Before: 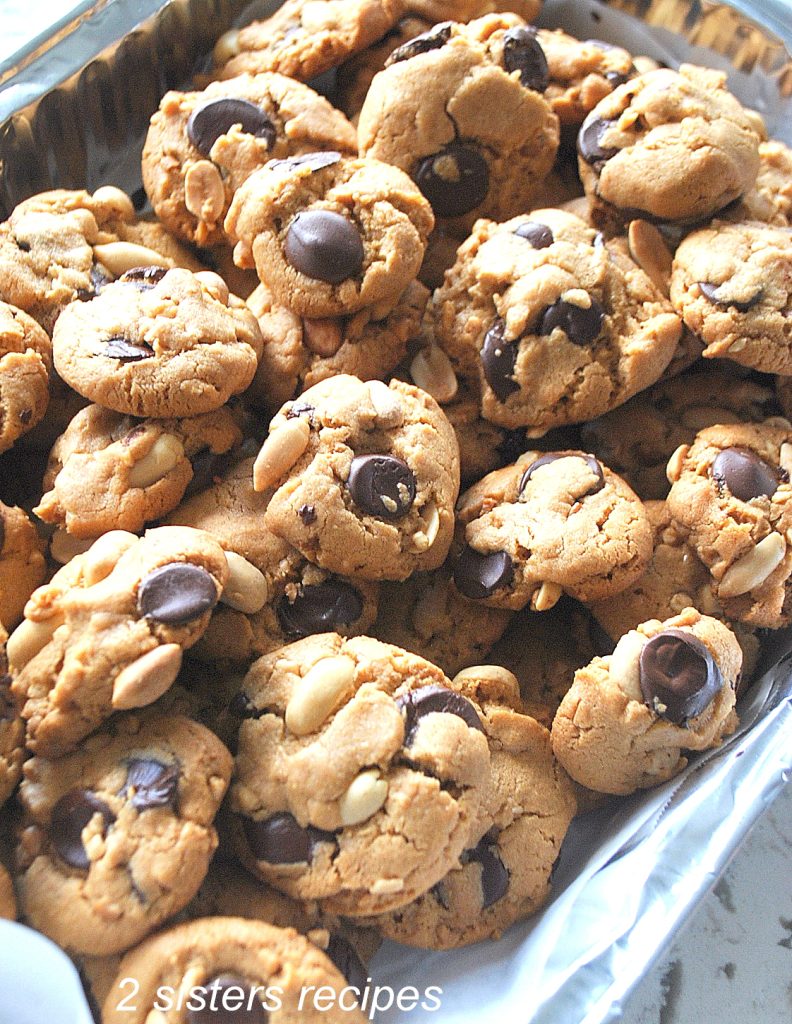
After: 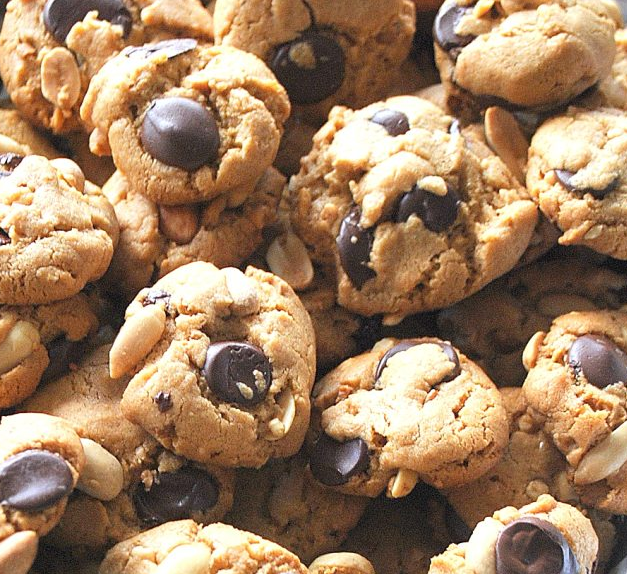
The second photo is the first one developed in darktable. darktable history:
crop: left 18.277%, top 11.112%, right 2.436%, bottom 32.763%
color balance rgb: linear chroma grading › global chroma 2.002%, linear chroma grading › mid-tones -0.68%, perceptual saturation grading › global saturation 0.223%
